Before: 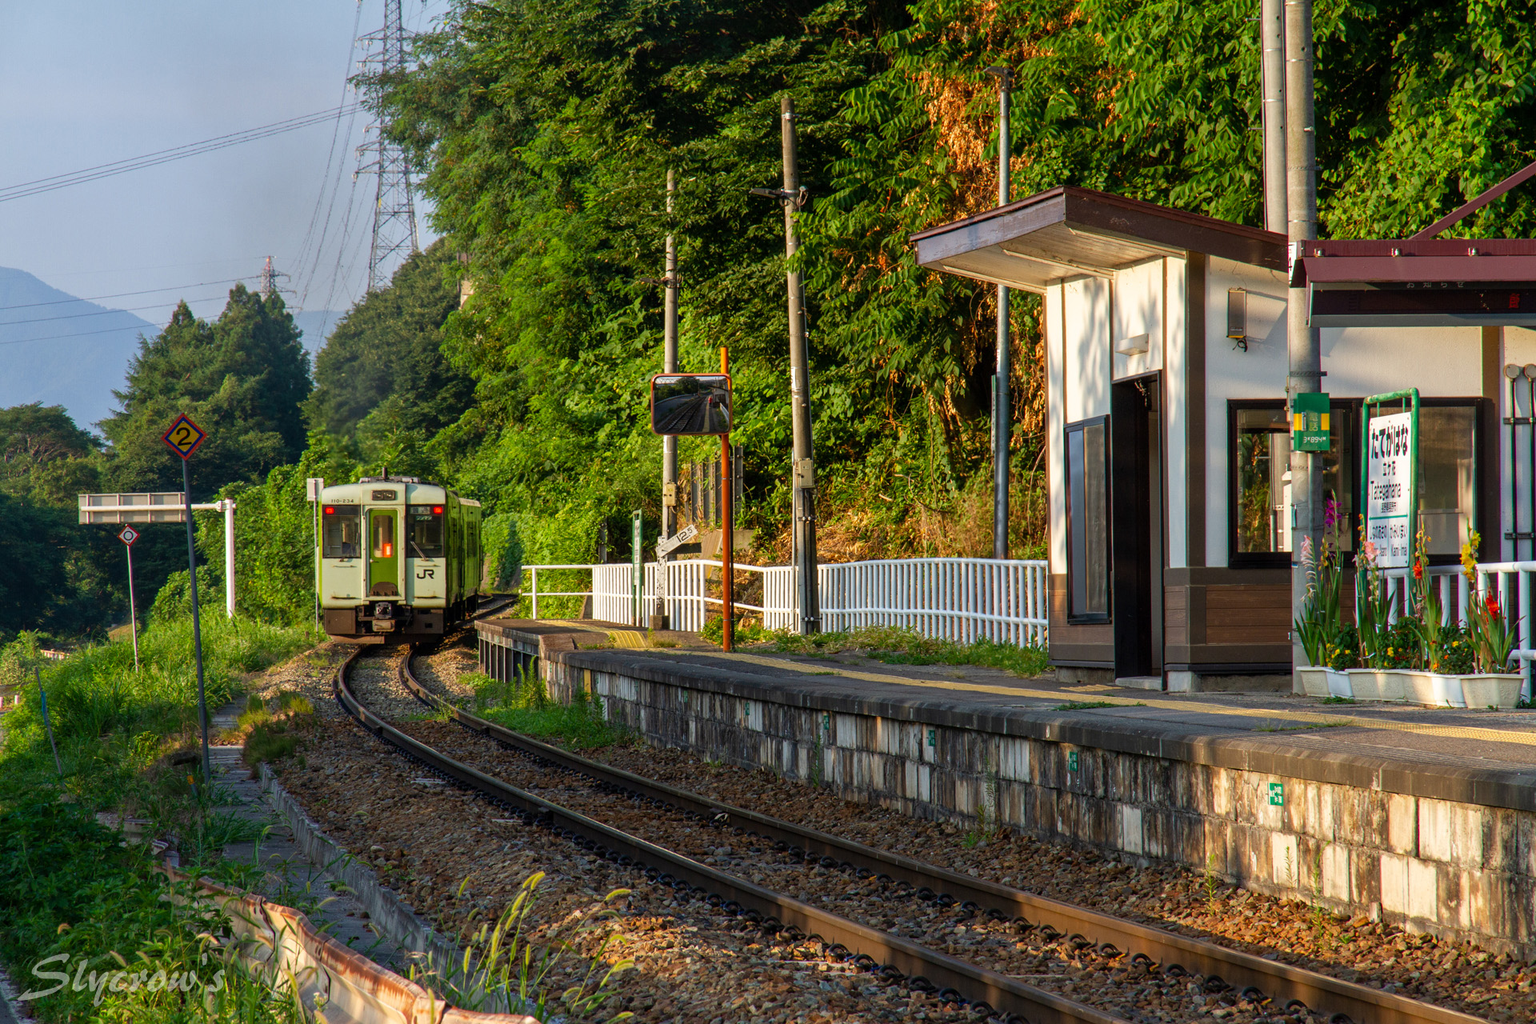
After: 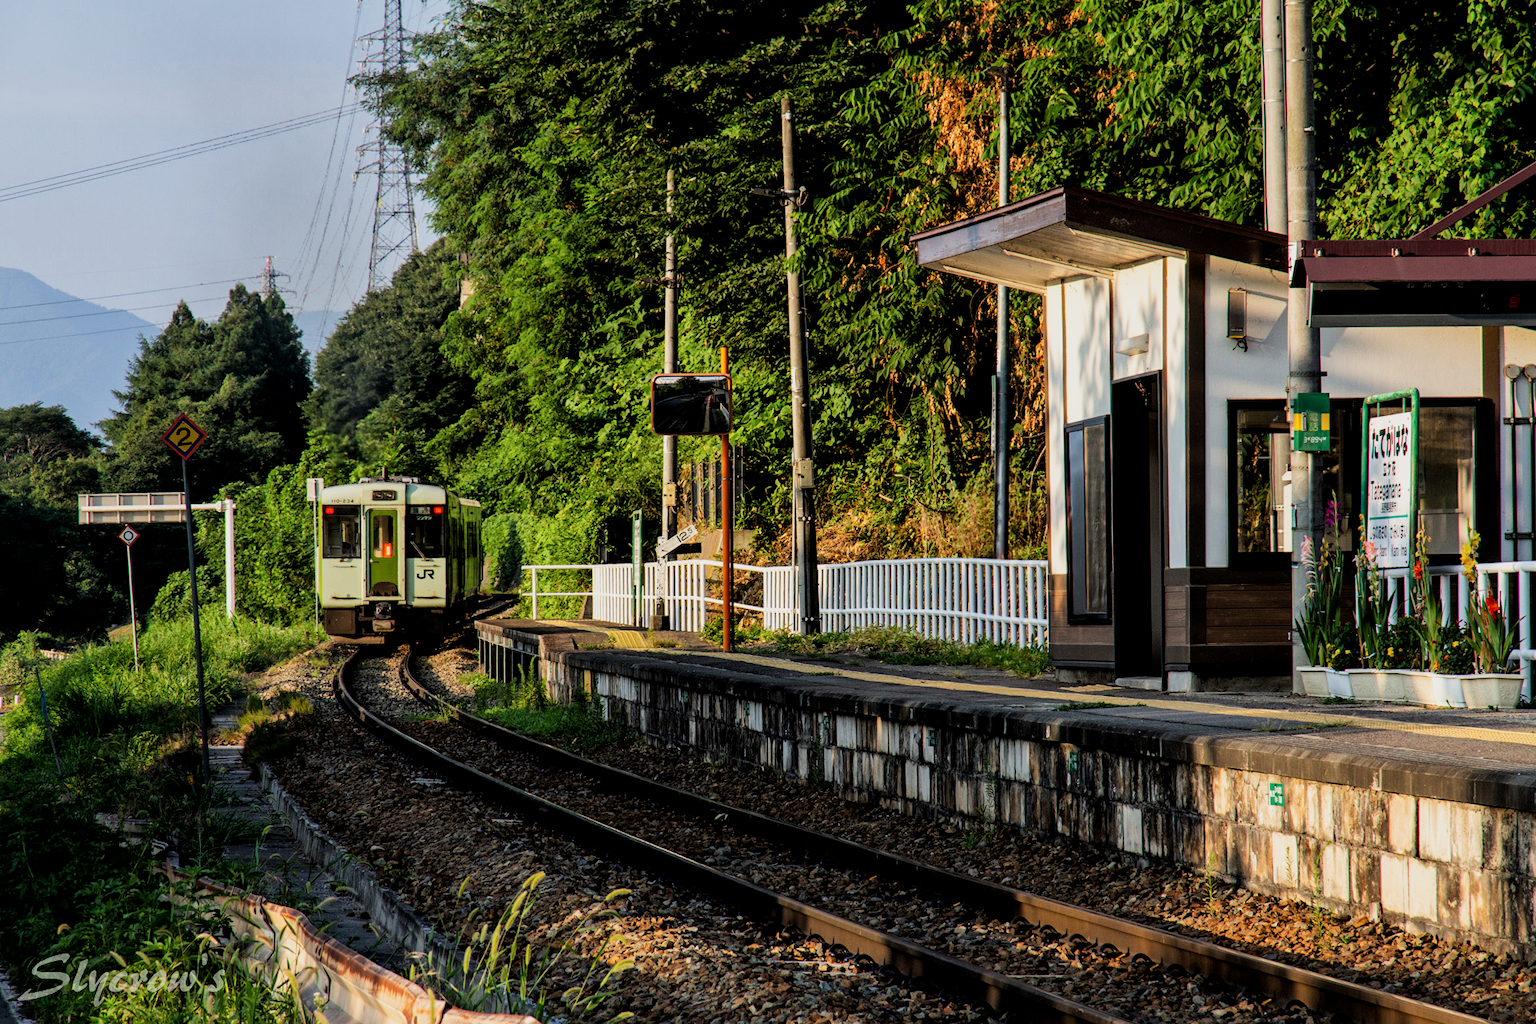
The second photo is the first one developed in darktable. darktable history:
filmic rgb: black relative exposure -5 EV, hardness 2.88, contrast 1.4, highlights saturation mix -30%
local contrast: mode bilateral grid, contrast 20, coarseness 50, detail 120%, midtone range 0.2
exposure: black level correction 0, compensate exposure bias true, compensate highlight preservation false
